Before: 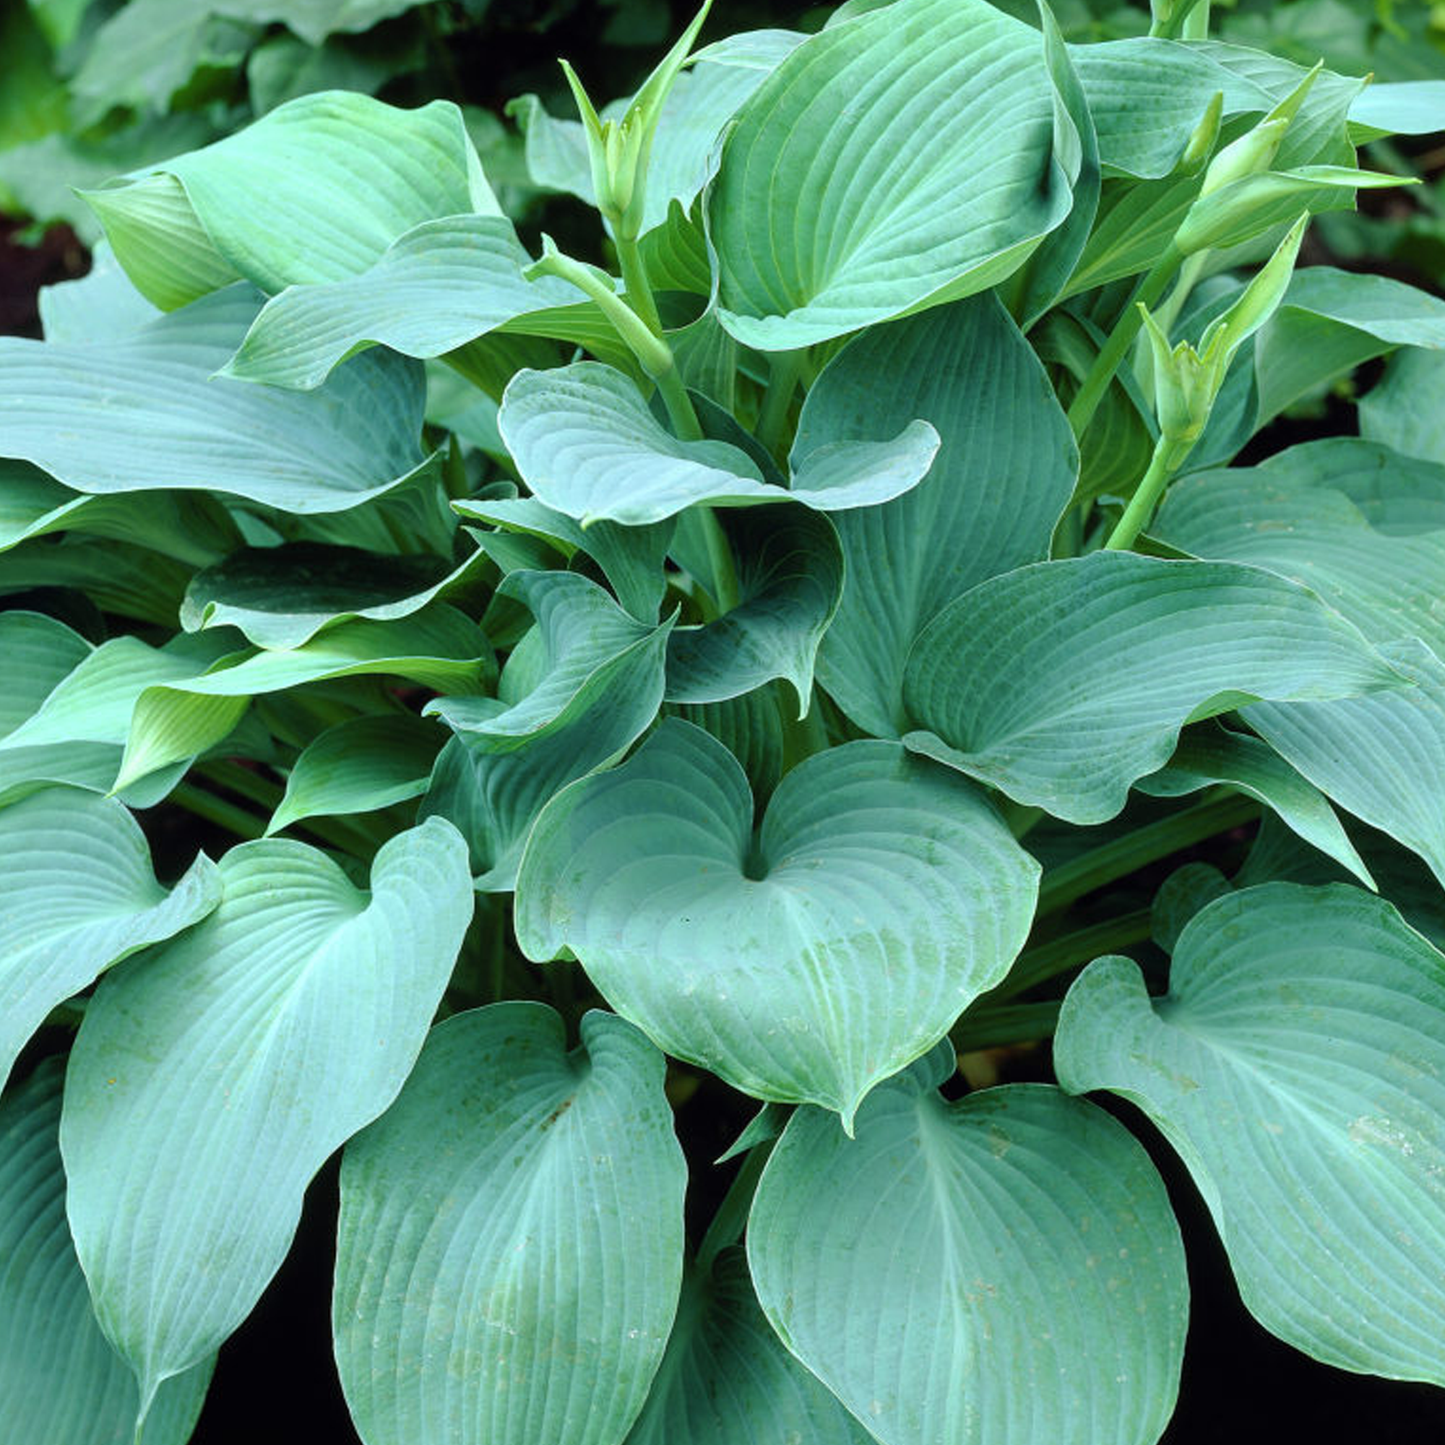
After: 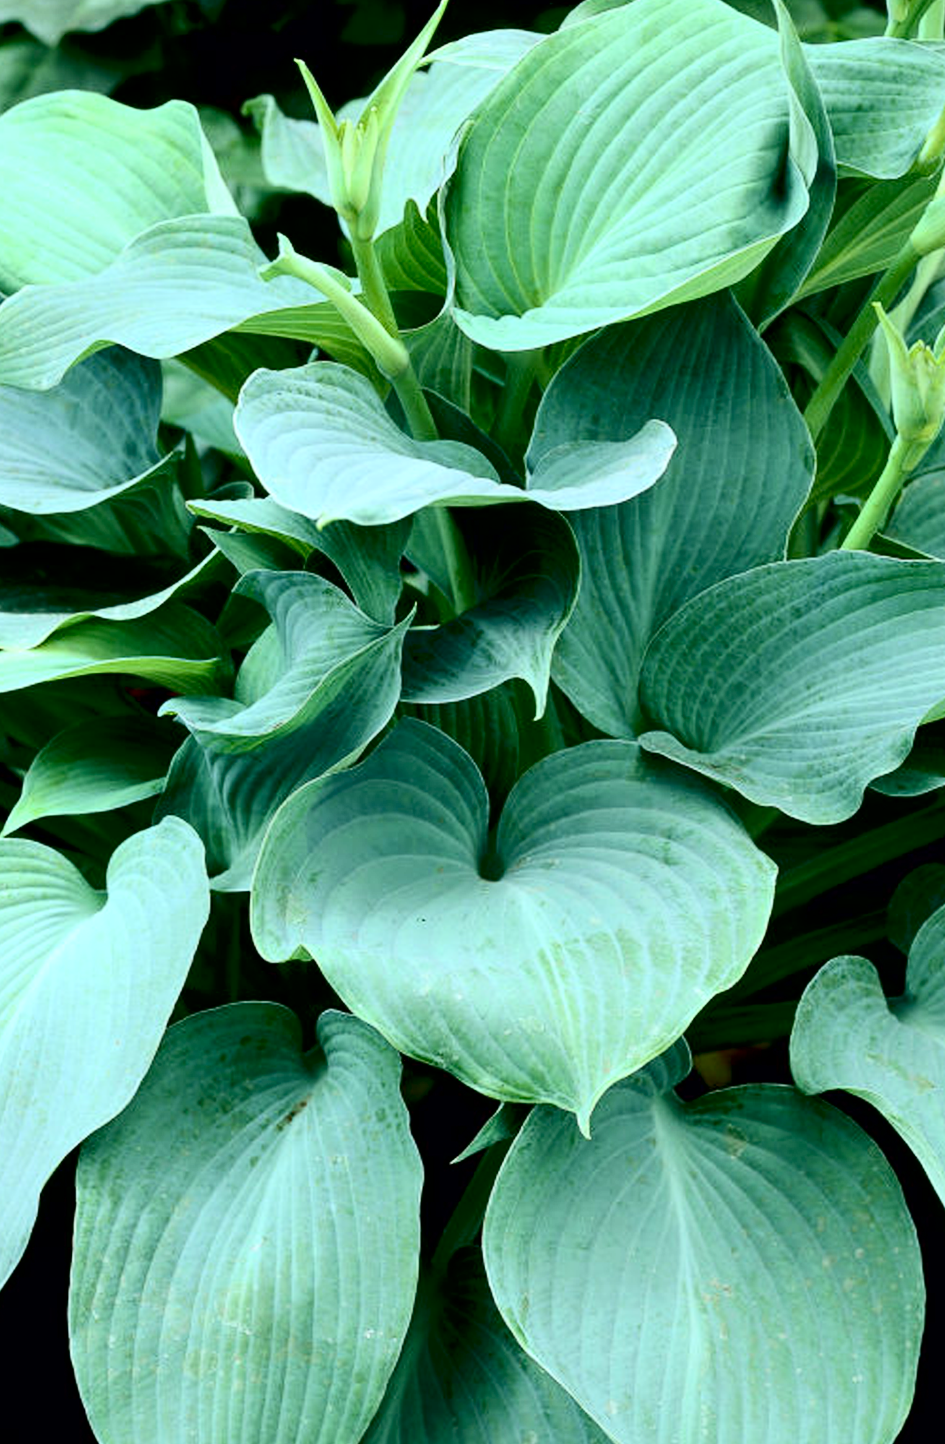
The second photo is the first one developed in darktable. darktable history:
exposure: black level correction 0.01, compensate highlight preservation false
contrast brightness saturation: contrast 0.274
crop and rotate: left 18.294%, right 16.241%
